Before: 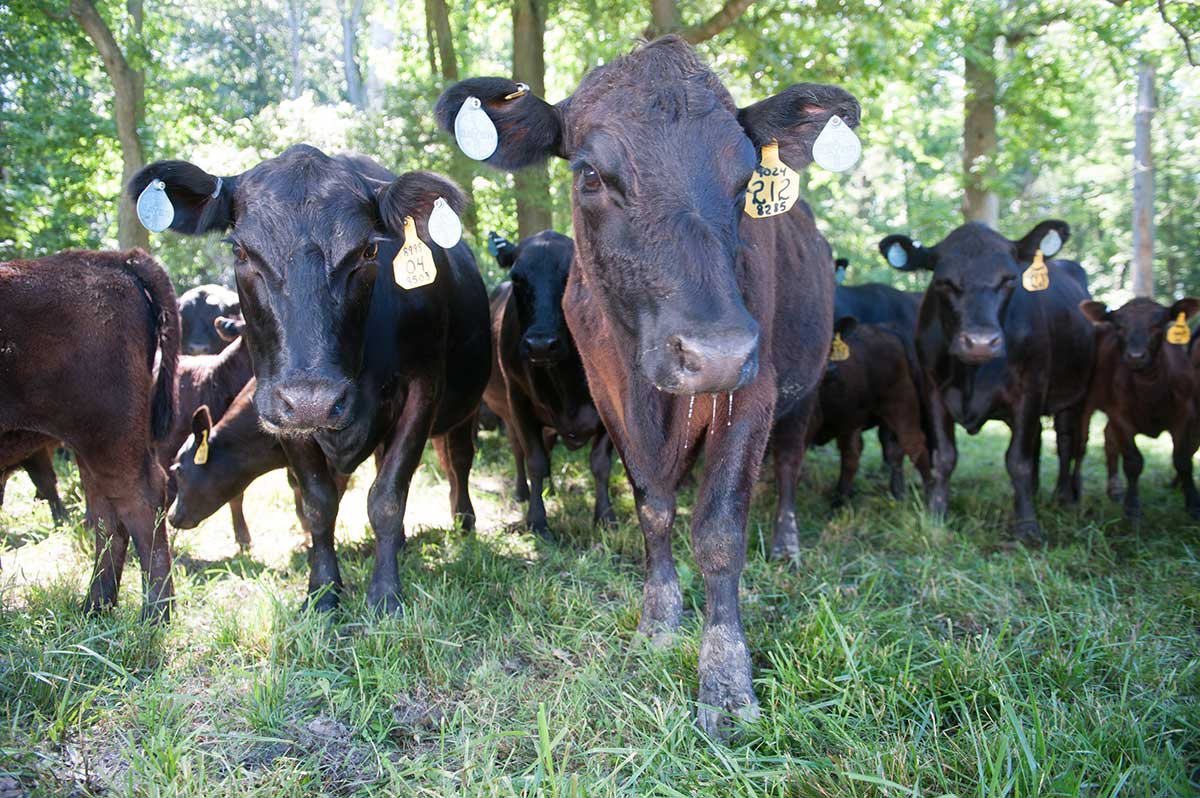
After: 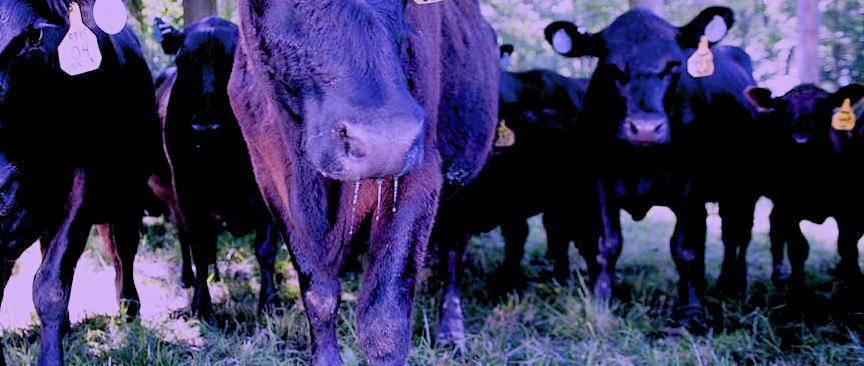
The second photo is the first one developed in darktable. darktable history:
color correction: highlights a* 14.52, highlights b* 4.84
exposure: black level correction 0.047, exposure 0.013 EV, compensate highlight preservation false
filmic rgb: black relative exposure -7.65 EV, white relative exposure 4.56 EV, hardness 3.61
crop and rotate: left 27.938%, top 27.046%, bottom 27.046%
white balance: red 0.98, blue 1.61
